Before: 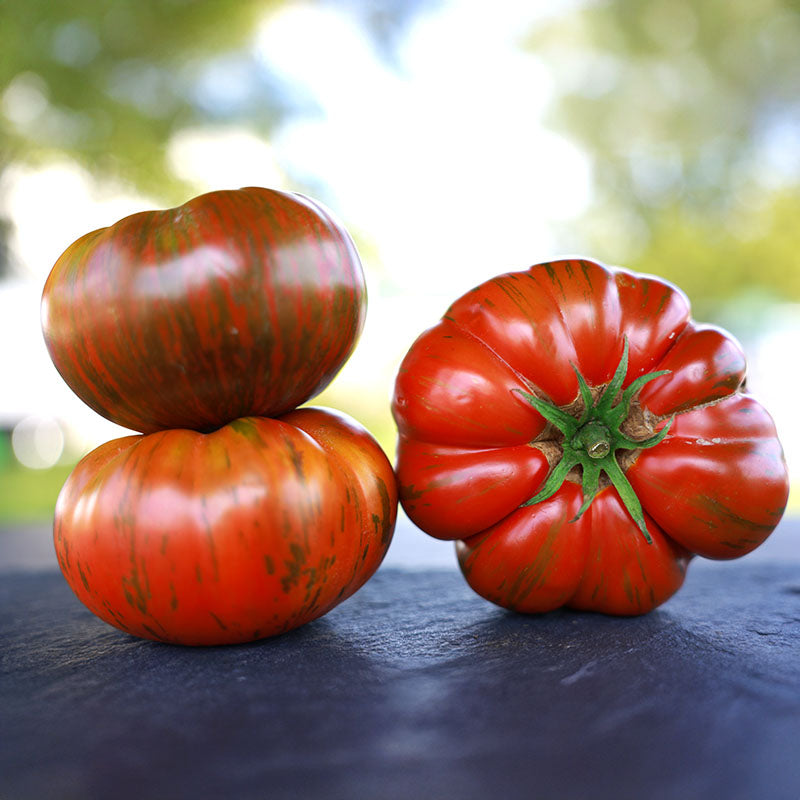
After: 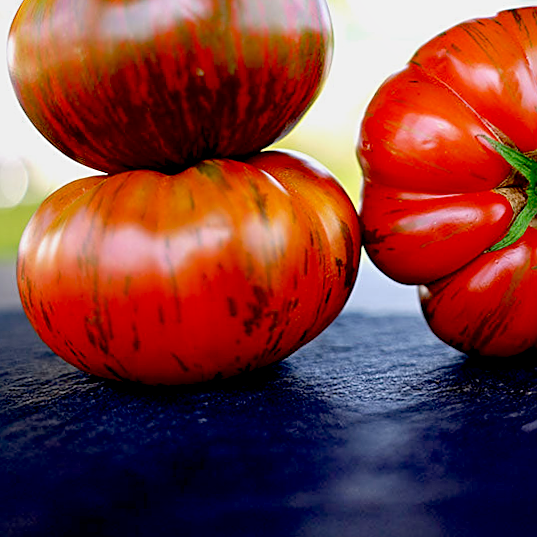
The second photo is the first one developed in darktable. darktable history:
sharpen: on, module defaults
bloom: size 40%
crop and rotate: angle -0.82°, left 3.85%, top 31.828%, right 27.992%
exposure: black level correction 0.046, exposure -0.228 EV, compensate highlight preservation false
